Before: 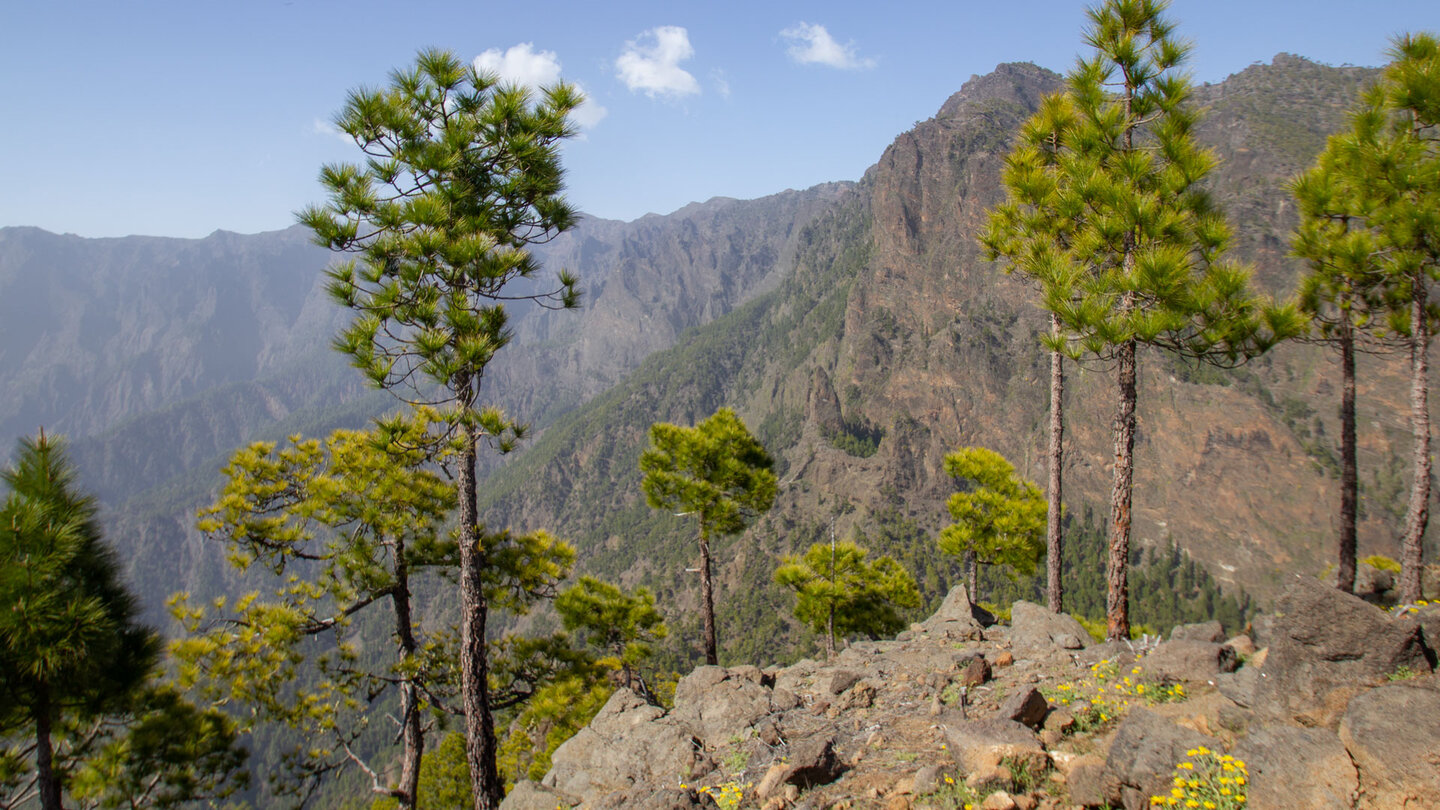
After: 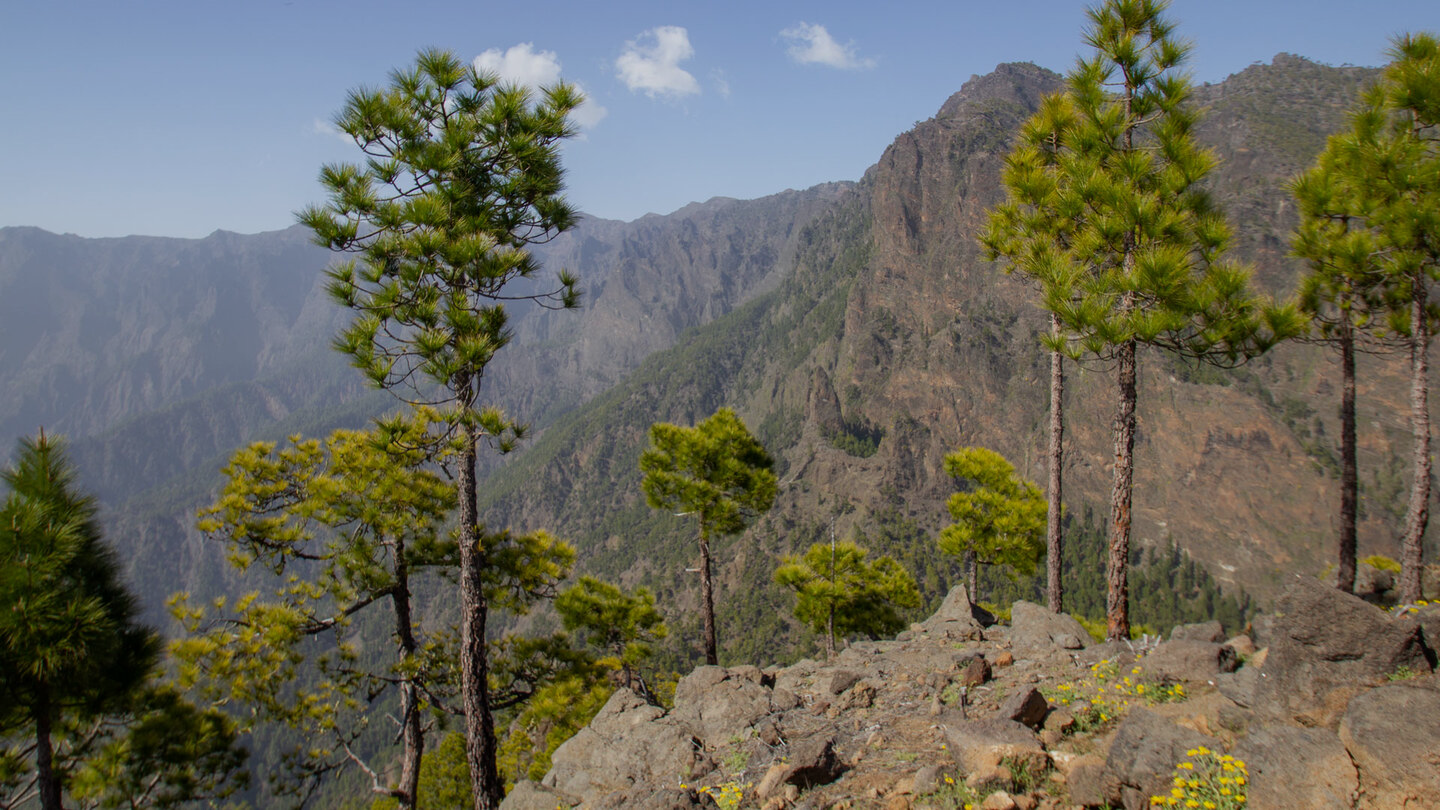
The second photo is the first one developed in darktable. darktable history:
exposure: exposure -0.455 EV, compensate highlight preservation false
